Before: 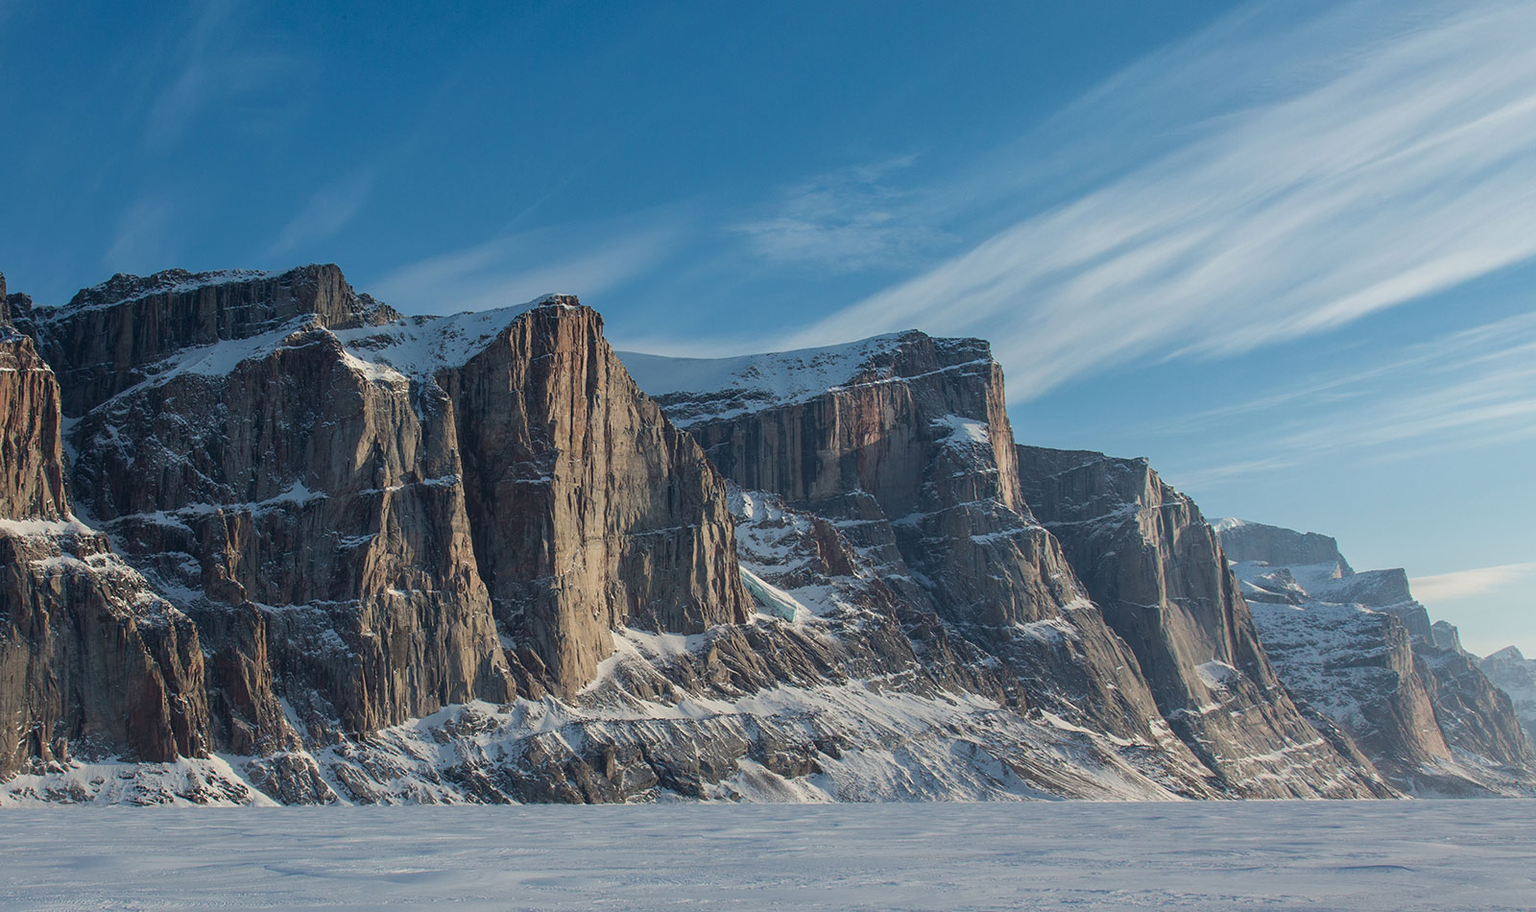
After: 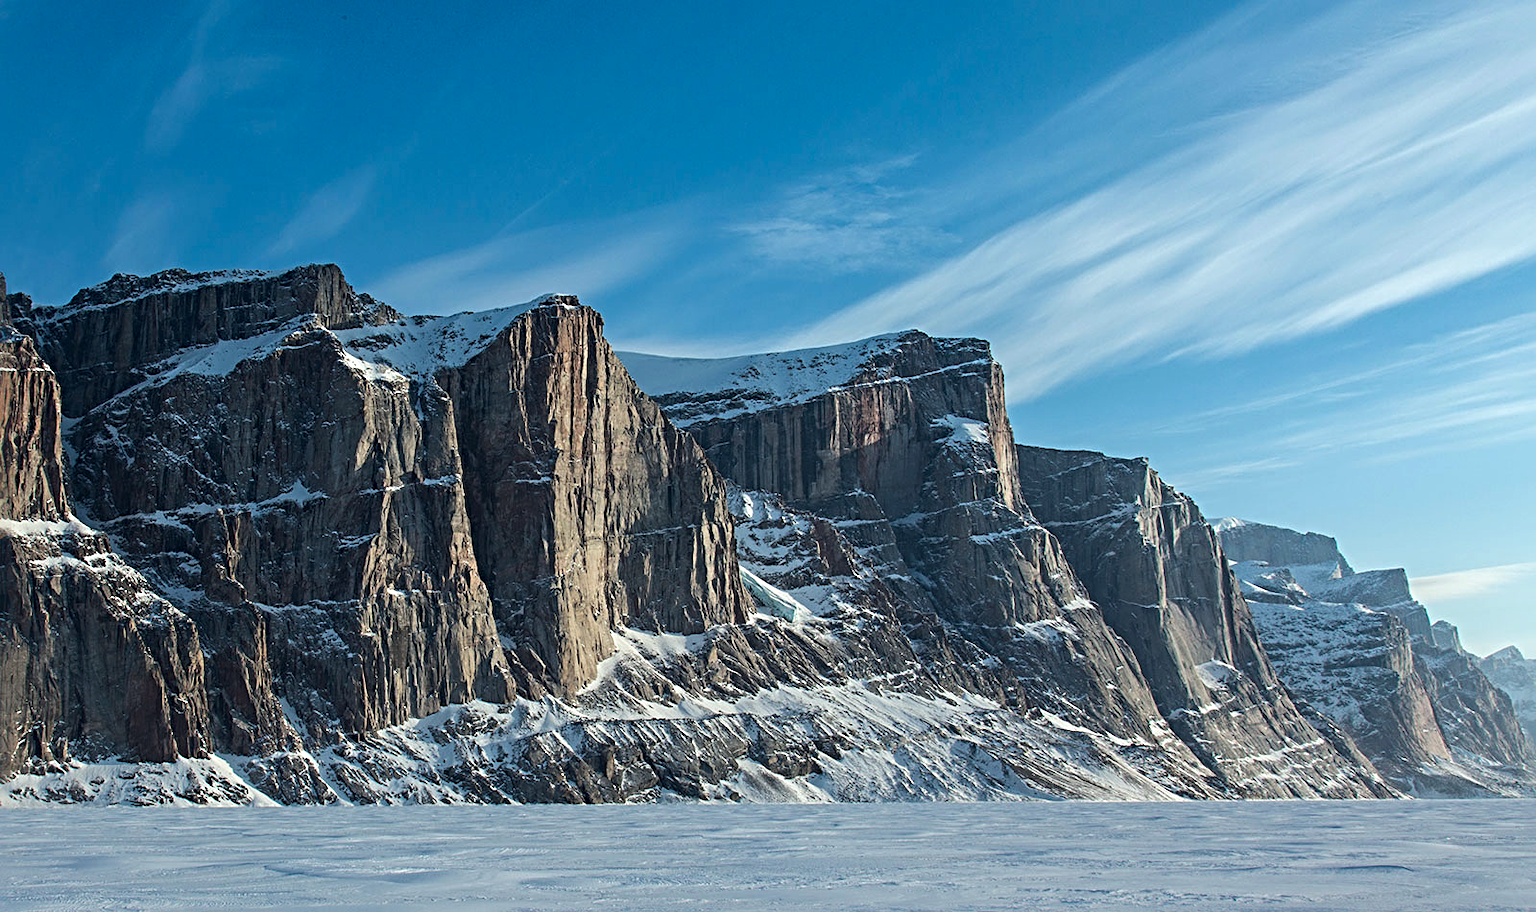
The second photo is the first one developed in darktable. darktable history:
color calibration: output R [1.003, 0.027, -0.041, 0], output G [-0.018, 1.043, -0.038, 0], output B [0.071, -0.086, 1.017, 0], illuminant as shot in camera, x 0.359, y 0.362, temperature 4570.54 K
sharpen: radius 4.883
tone equalizer: -8 EV -0.417 EV, -7 EV -0.389 EV, -6 EV -0.333 EV, -5 EV -0.222 EV, -3 EV 0.222 EV, -2 EV 0.333 EV, -1 EV 0.389 EV, +0 EV 0.417 EV, edges refinement/feathering 500, mask exposure compensation -1.57 EV, preserve details no
